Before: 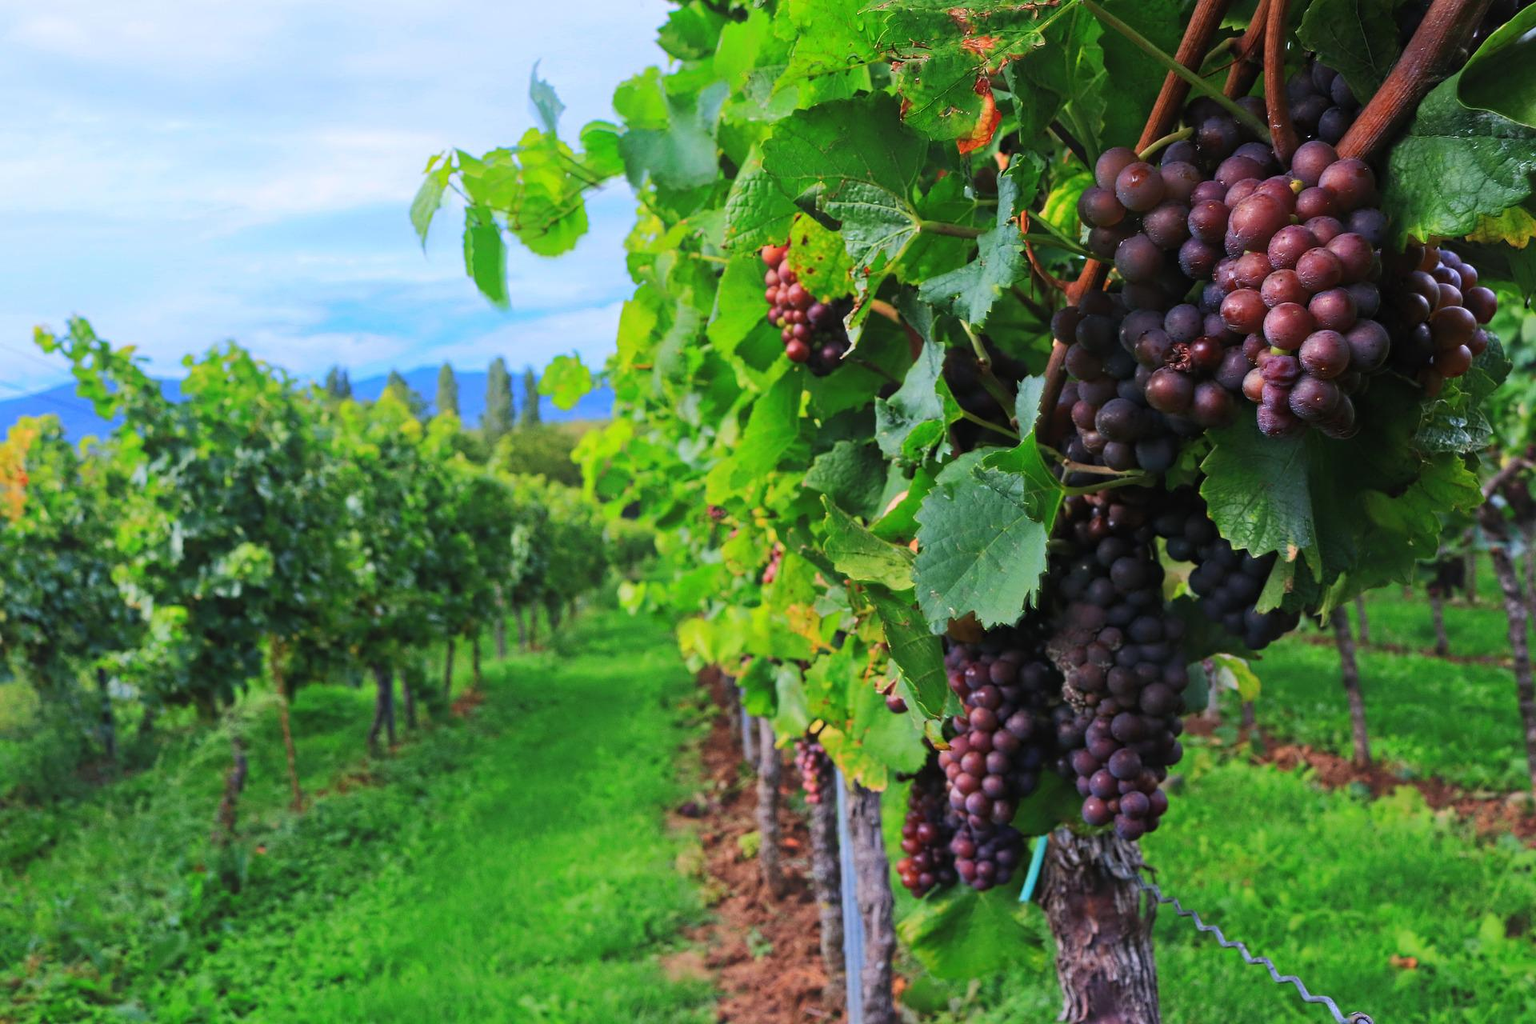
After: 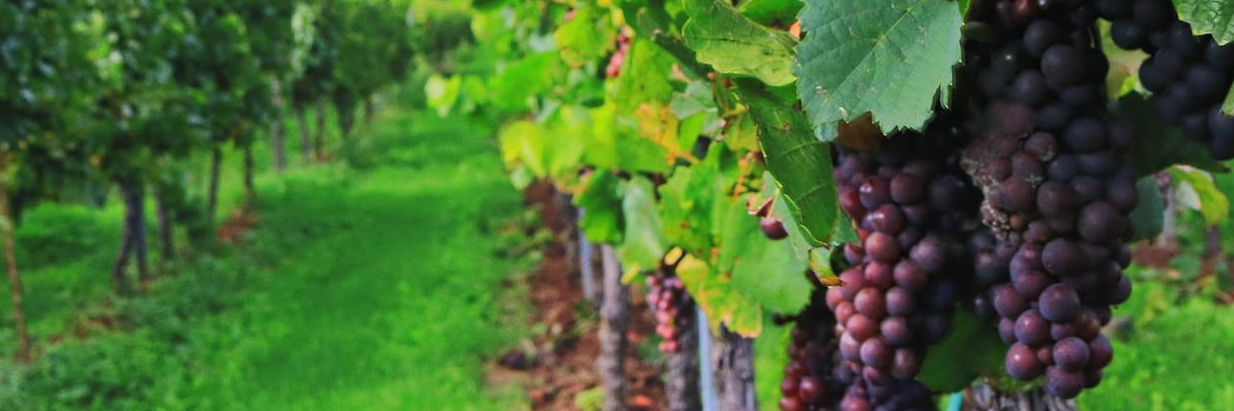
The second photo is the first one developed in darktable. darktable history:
crop: left 18.088%, top 50.979%, right 17.638%, bottom 16.905%
